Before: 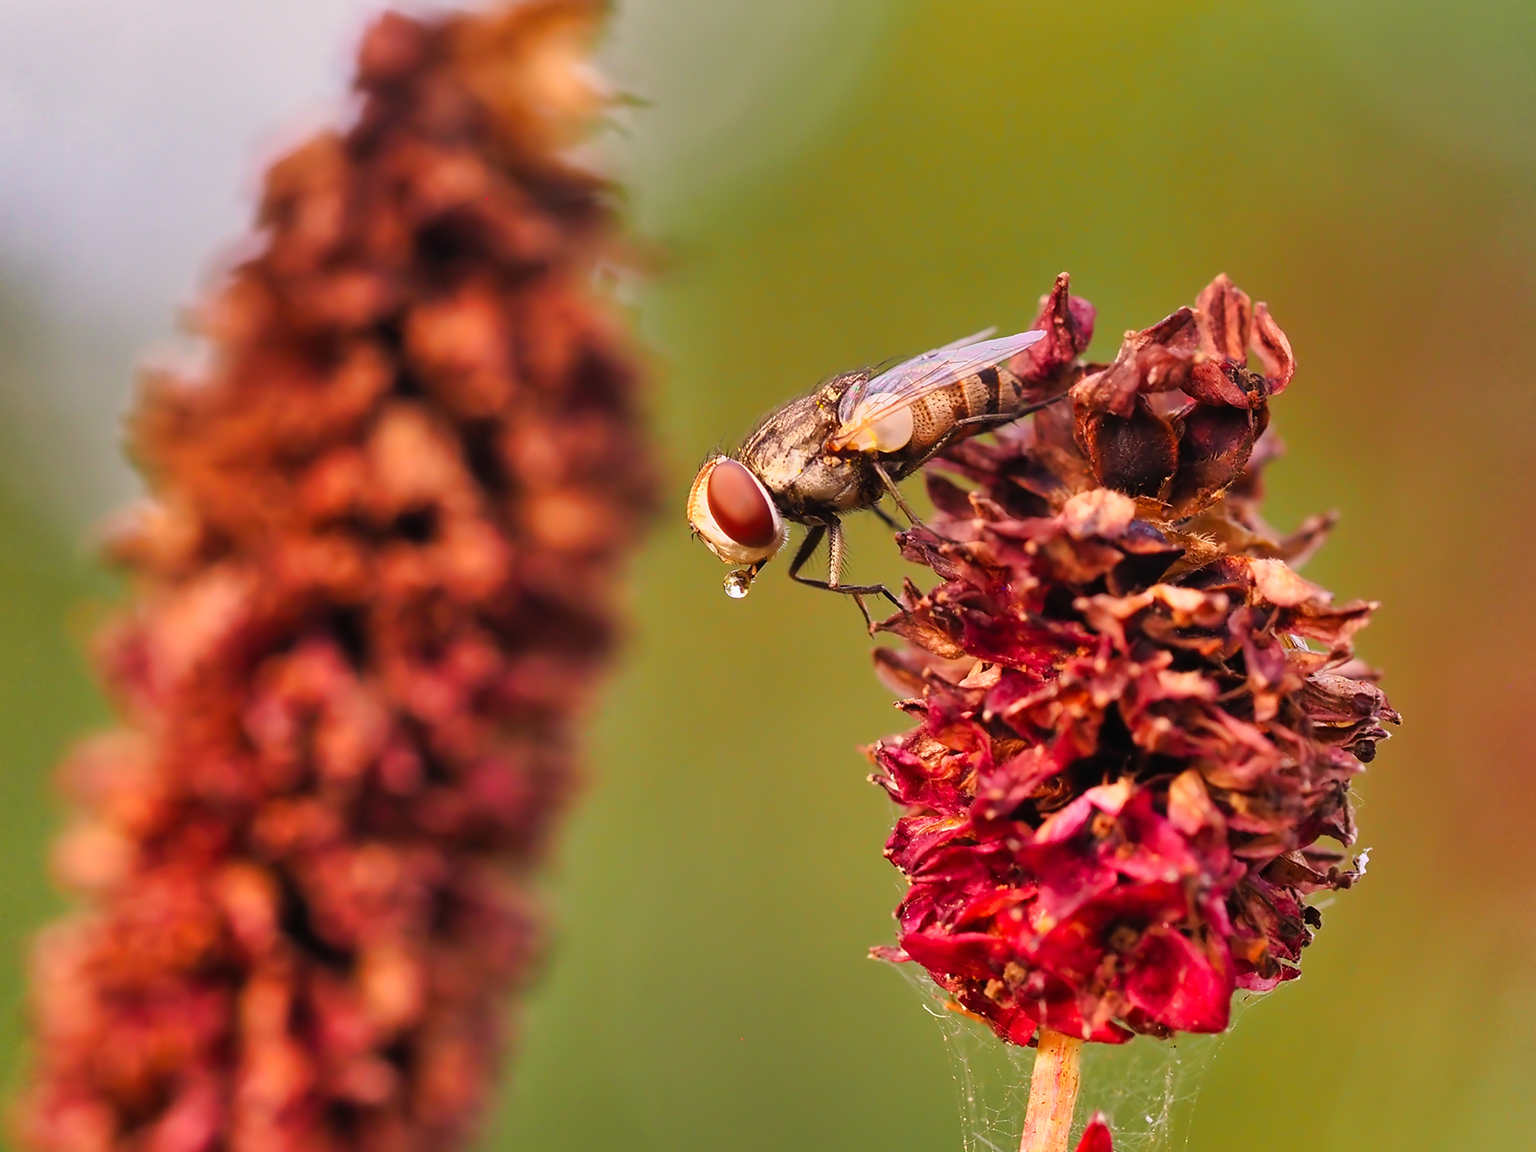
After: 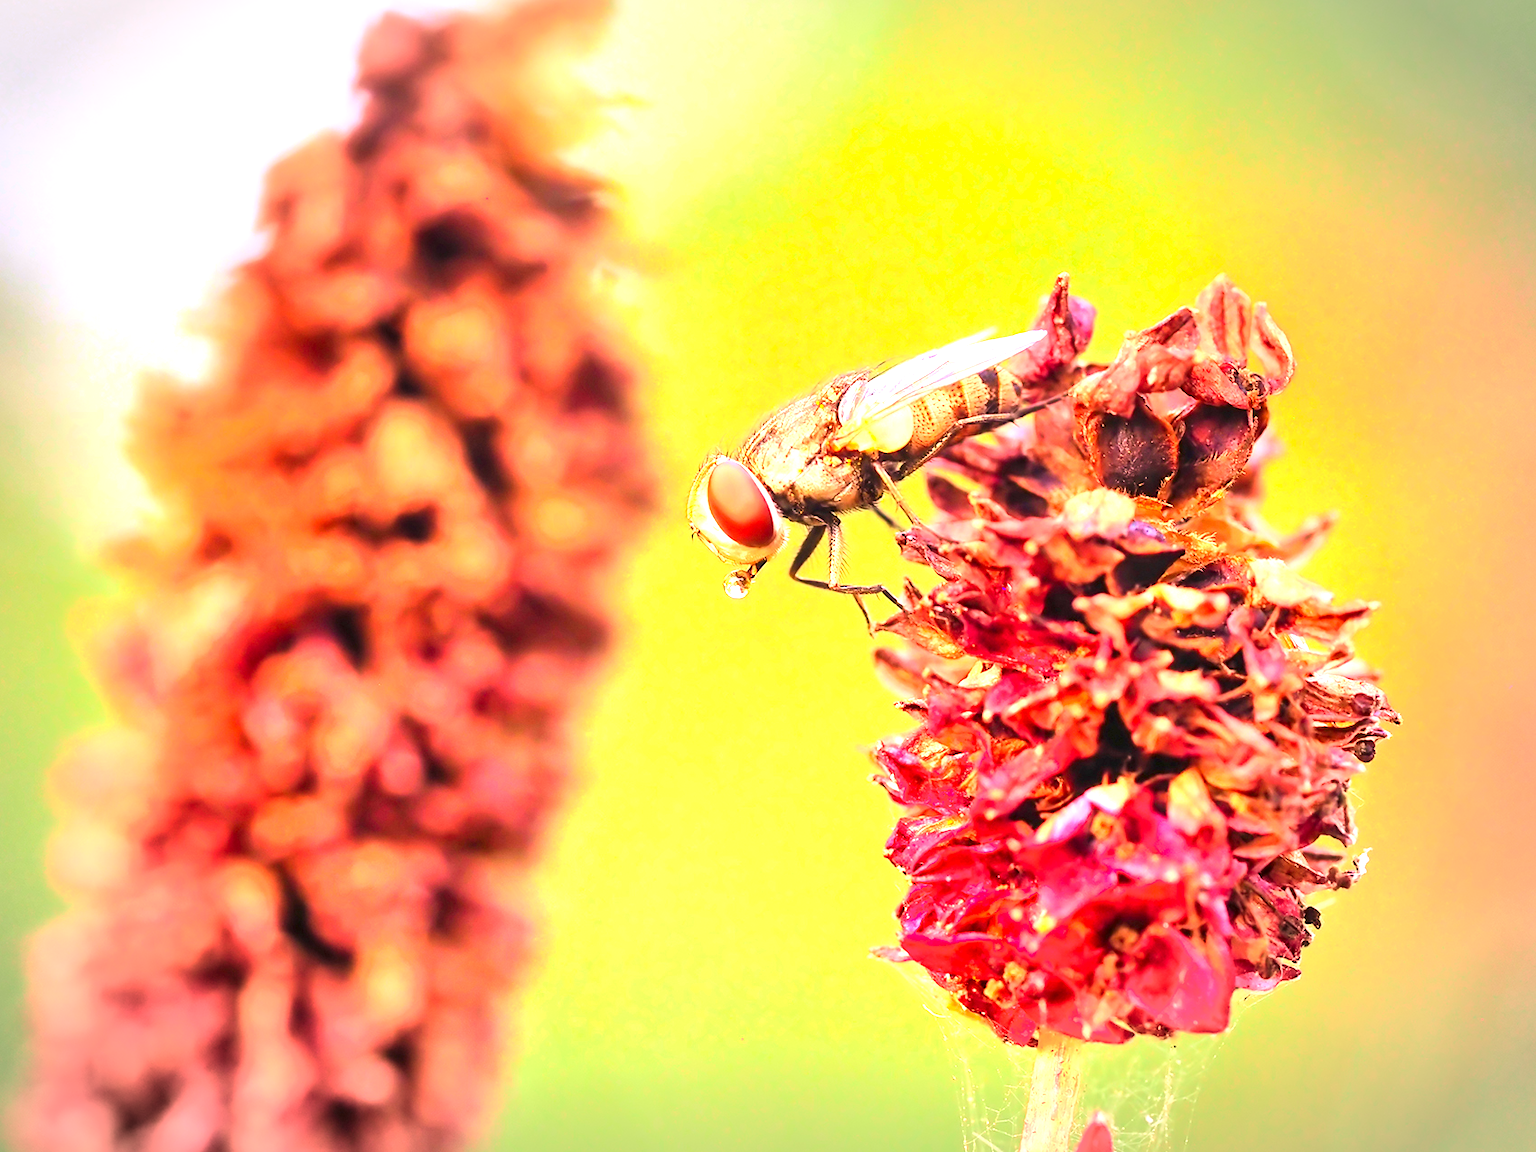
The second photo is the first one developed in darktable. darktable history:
tone curve: curves: ch0 [(0, 0) (0.091, 0.077) (0.517, 0.574) (0.745, 0.82) (0.844, 0.908) (0.909, 0.942) (1, 0.973)]; ch1 [(0, 0) (0.437, 0.404) (0.5, 0.5) (0.534, 0.546) (0.58, 0.603) (0.616, 0.649) (1, 1)]; ch2 [(0, 0) (0.442, 0.415) (0.5, 0.5) (0.535, 0.547) (0.585, 0.62) (1, 1)], color space Lab, independent channels, preserve colors none
vignetting: automatic ratio true
local contrast: highlights 83%, shadows 81%
exposure: black level correction 0, exposure 2.327 EV, compensate exposure bias true, compensate highlight preservation false
